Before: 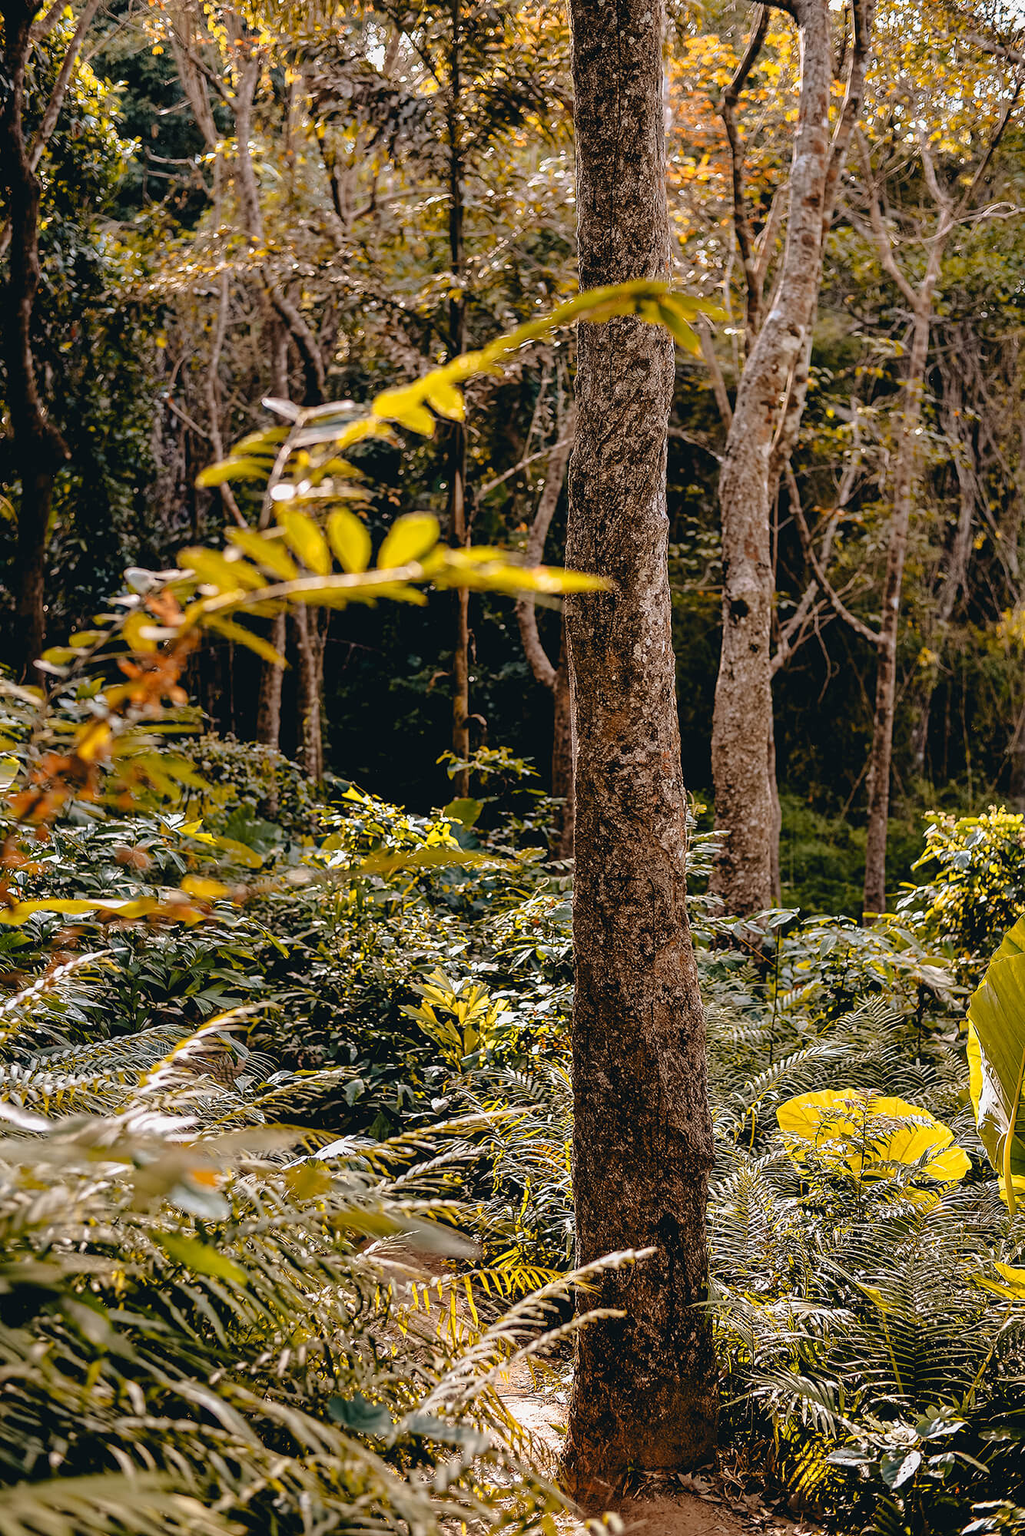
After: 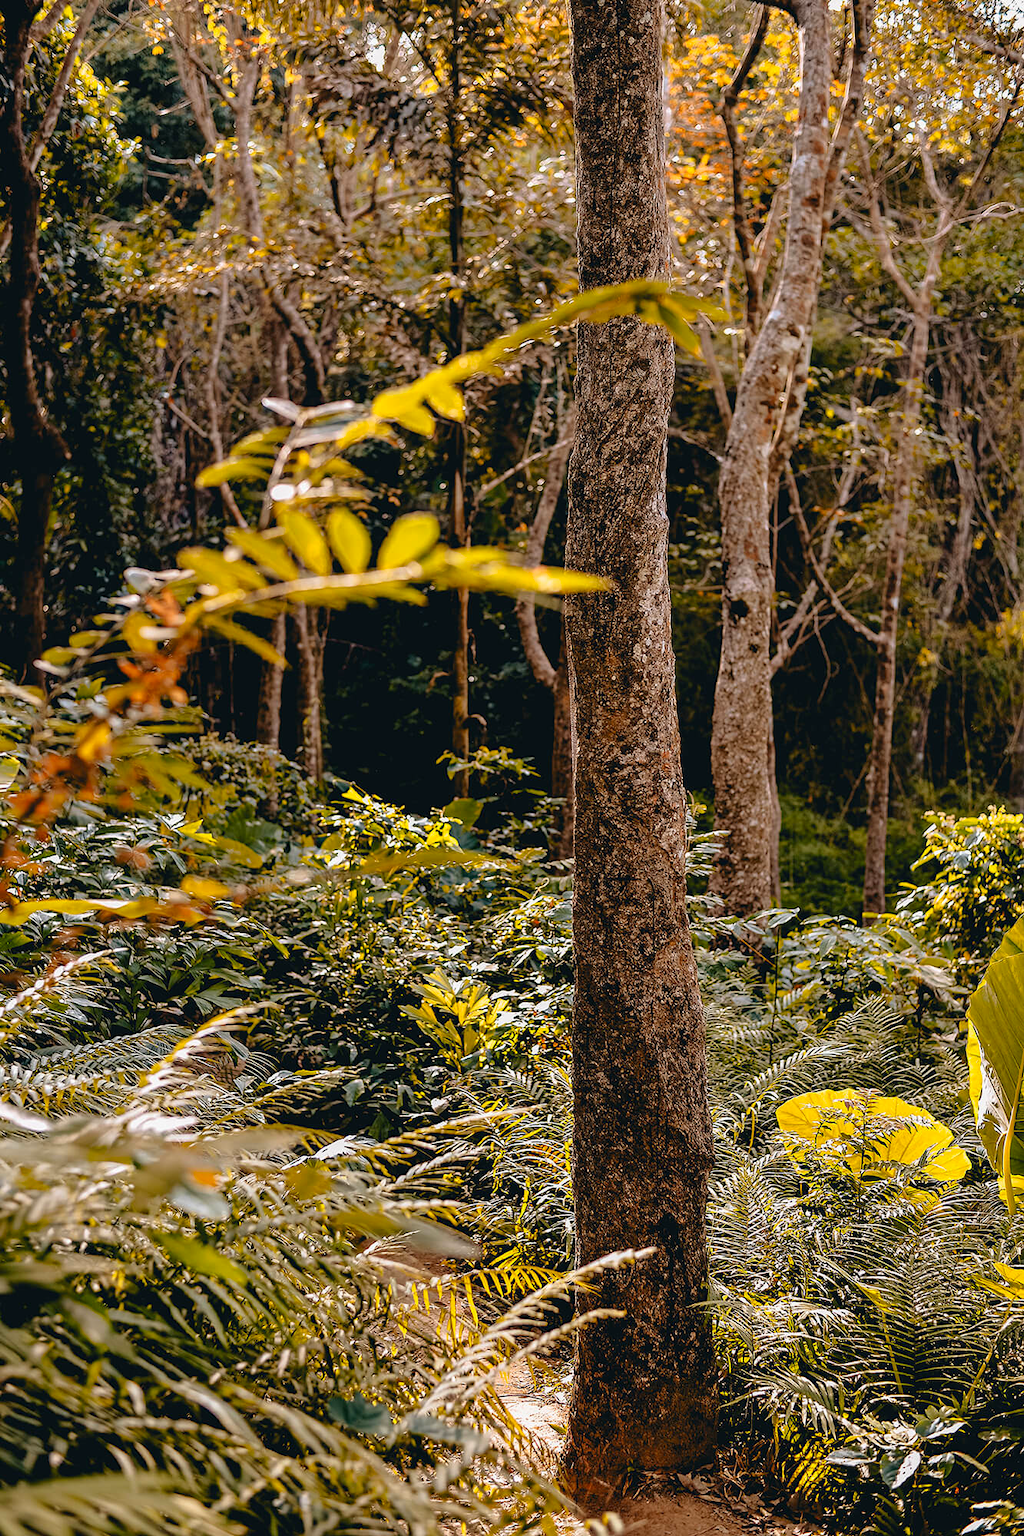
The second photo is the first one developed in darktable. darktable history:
color correction: highlights b* 0.051, saturation 1.14
